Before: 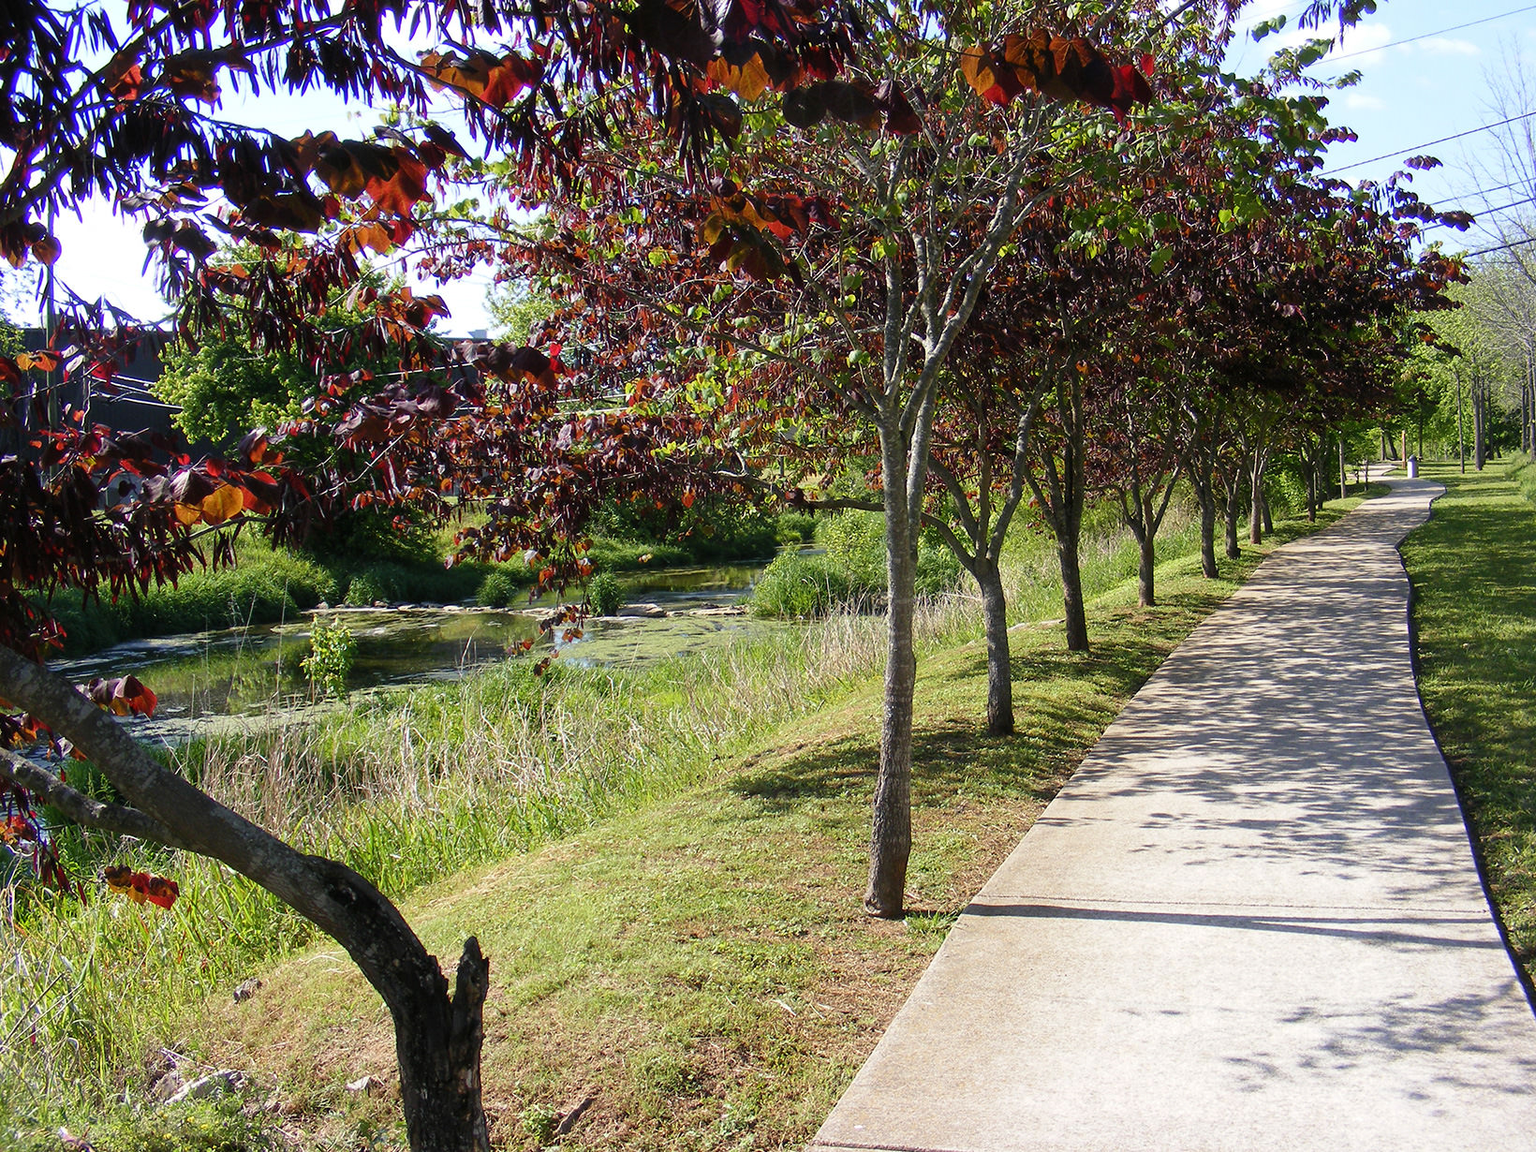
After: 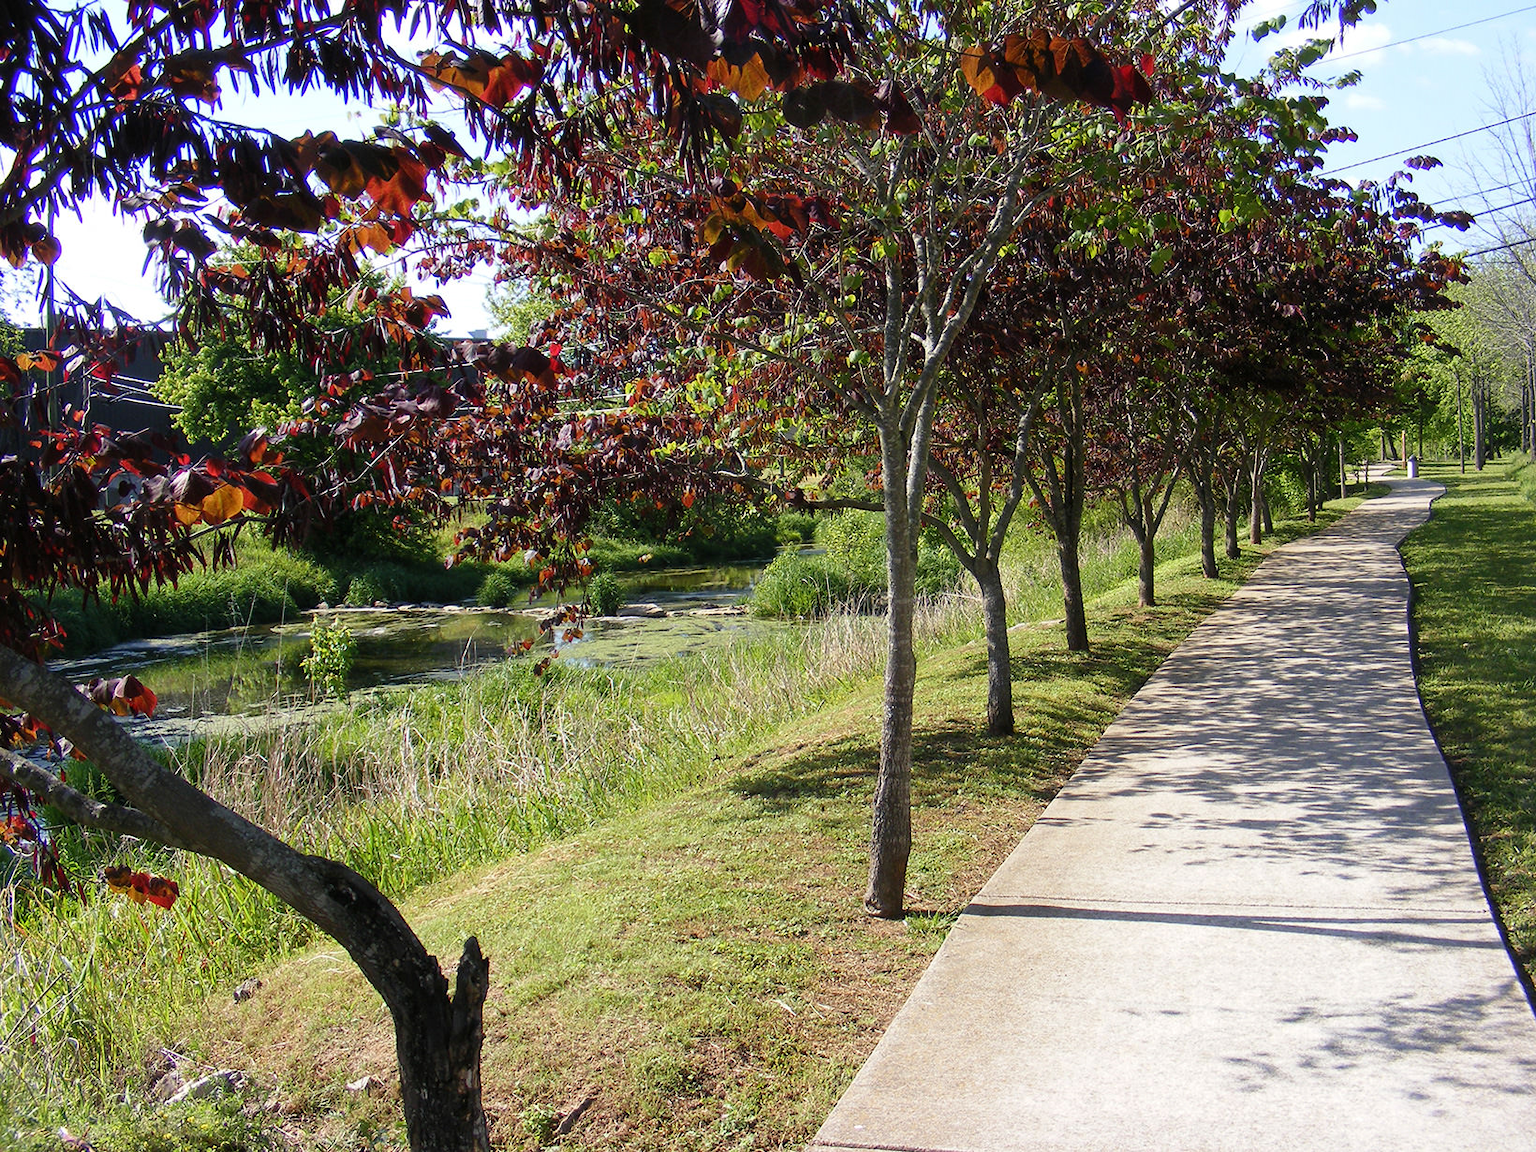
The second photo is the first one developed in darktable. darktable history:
local contrast: mode bilateral grid, contrast 16, coarseness 36, detail 103%, midtone range 0.2
